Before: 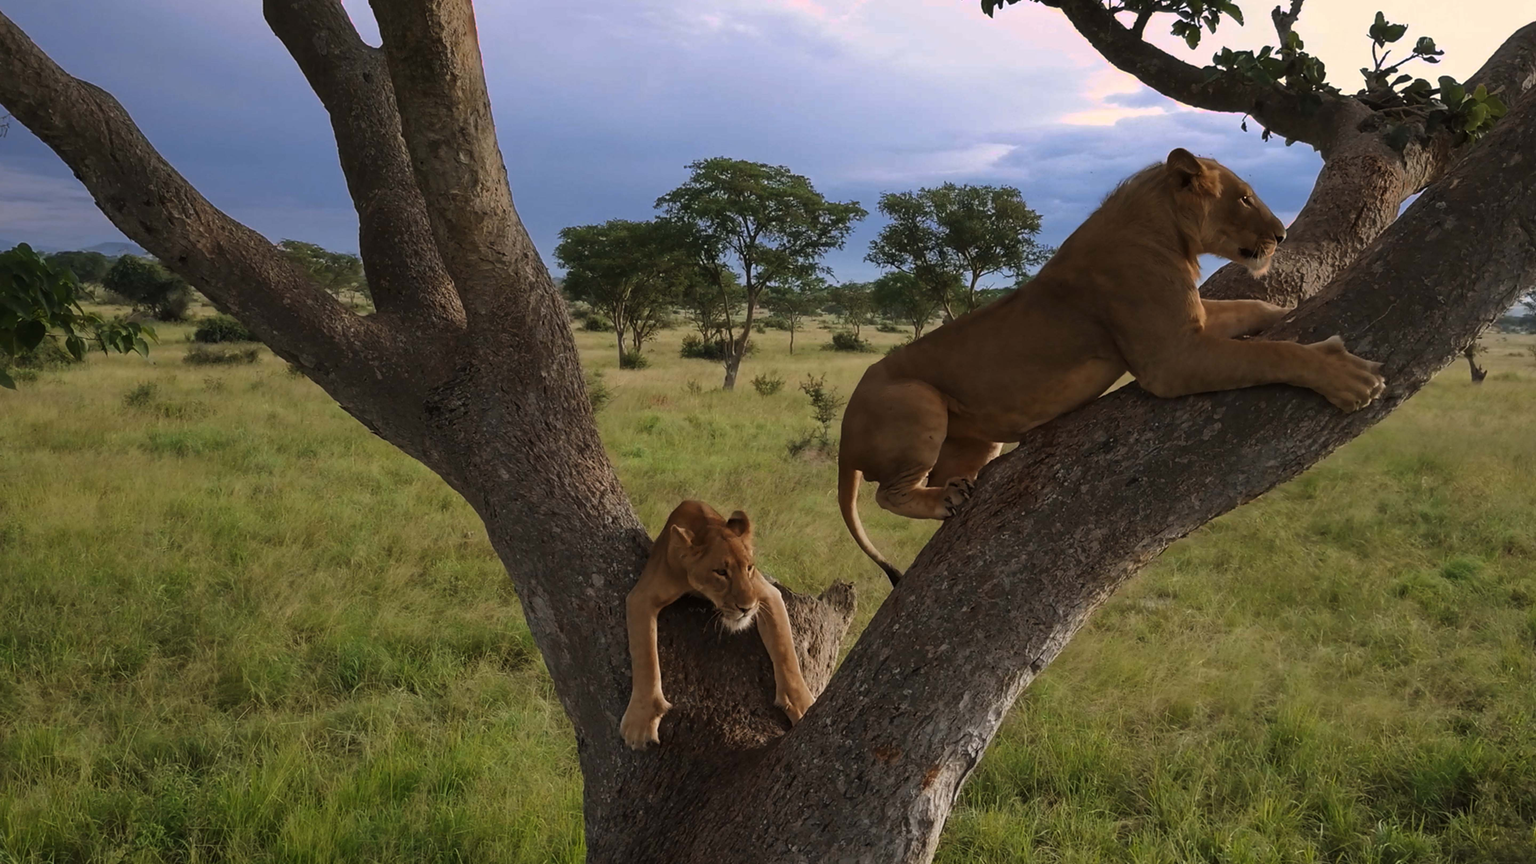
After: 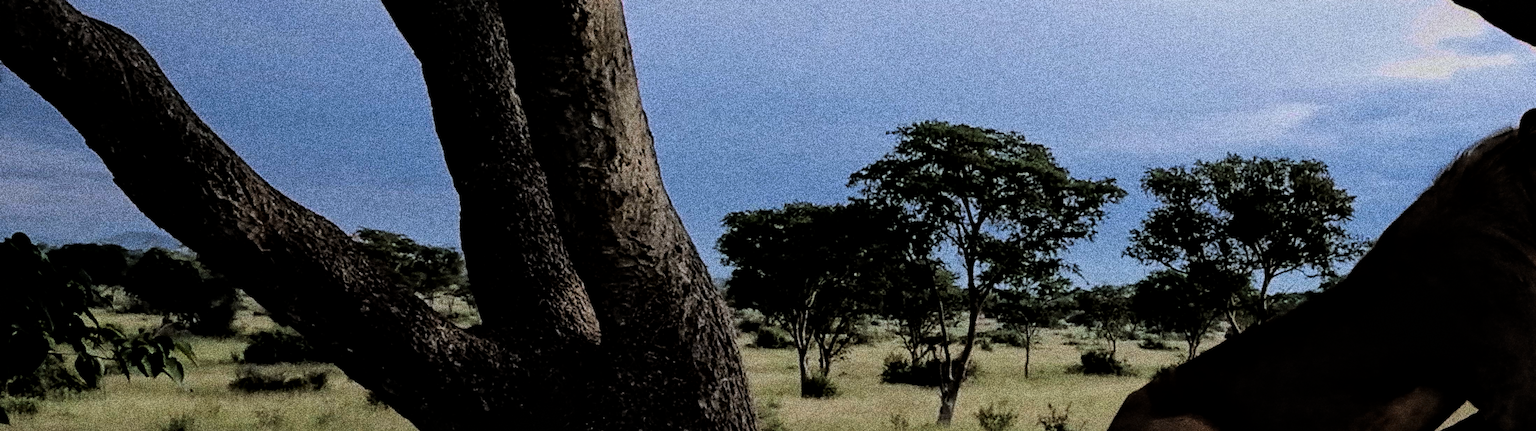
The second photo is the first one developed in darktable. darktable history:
filmic rgb: black relative exposure -3.21 EV, white relative exposure 7.02 EV, hardness 1.46, contrast 1.35
crop: left 0.579%, top 7.627%, right 23.167%, bottom 54.275%
local contrast: mode bilateral grid, contrast 20, coarseness 50, detail 132%, midtone range 0.2
grain: coarseness 30.02 ISO, strength 100%
color correction: highlights a* -4.18, highlights b* -10.81
